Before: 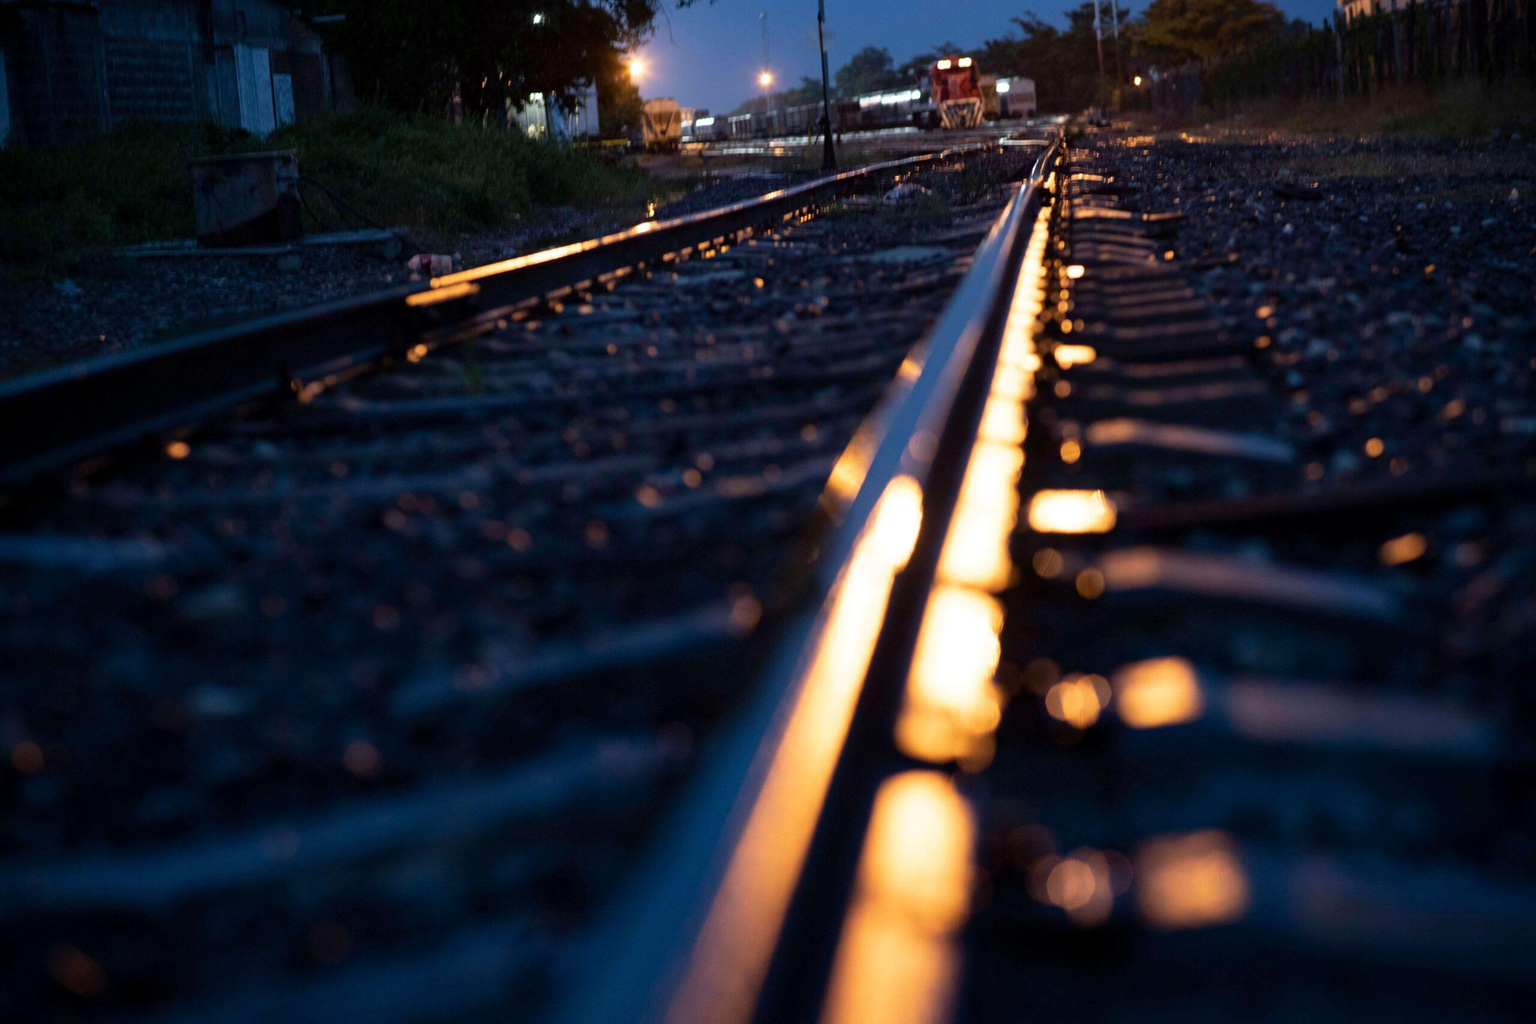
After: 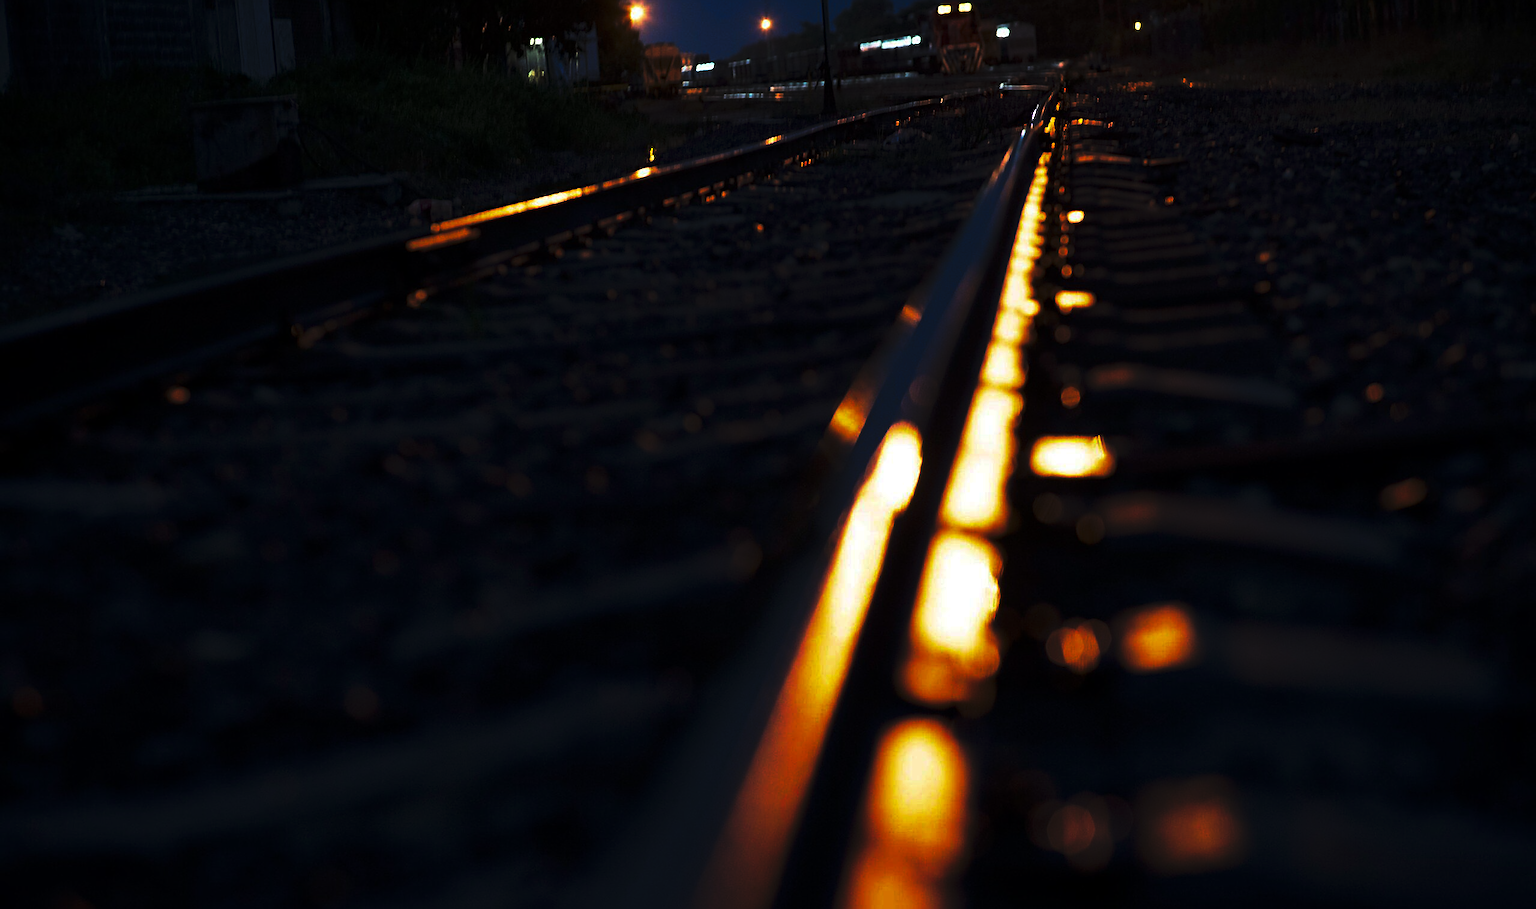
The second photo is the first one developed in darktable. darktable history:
crop and rotate: top 5.431%, bottom 5.72%
sharpen: on, module defaults
tone curve: curves: ch0 [(0, 0) (0.765, 0.349) (1, 1)], preserve colors none
